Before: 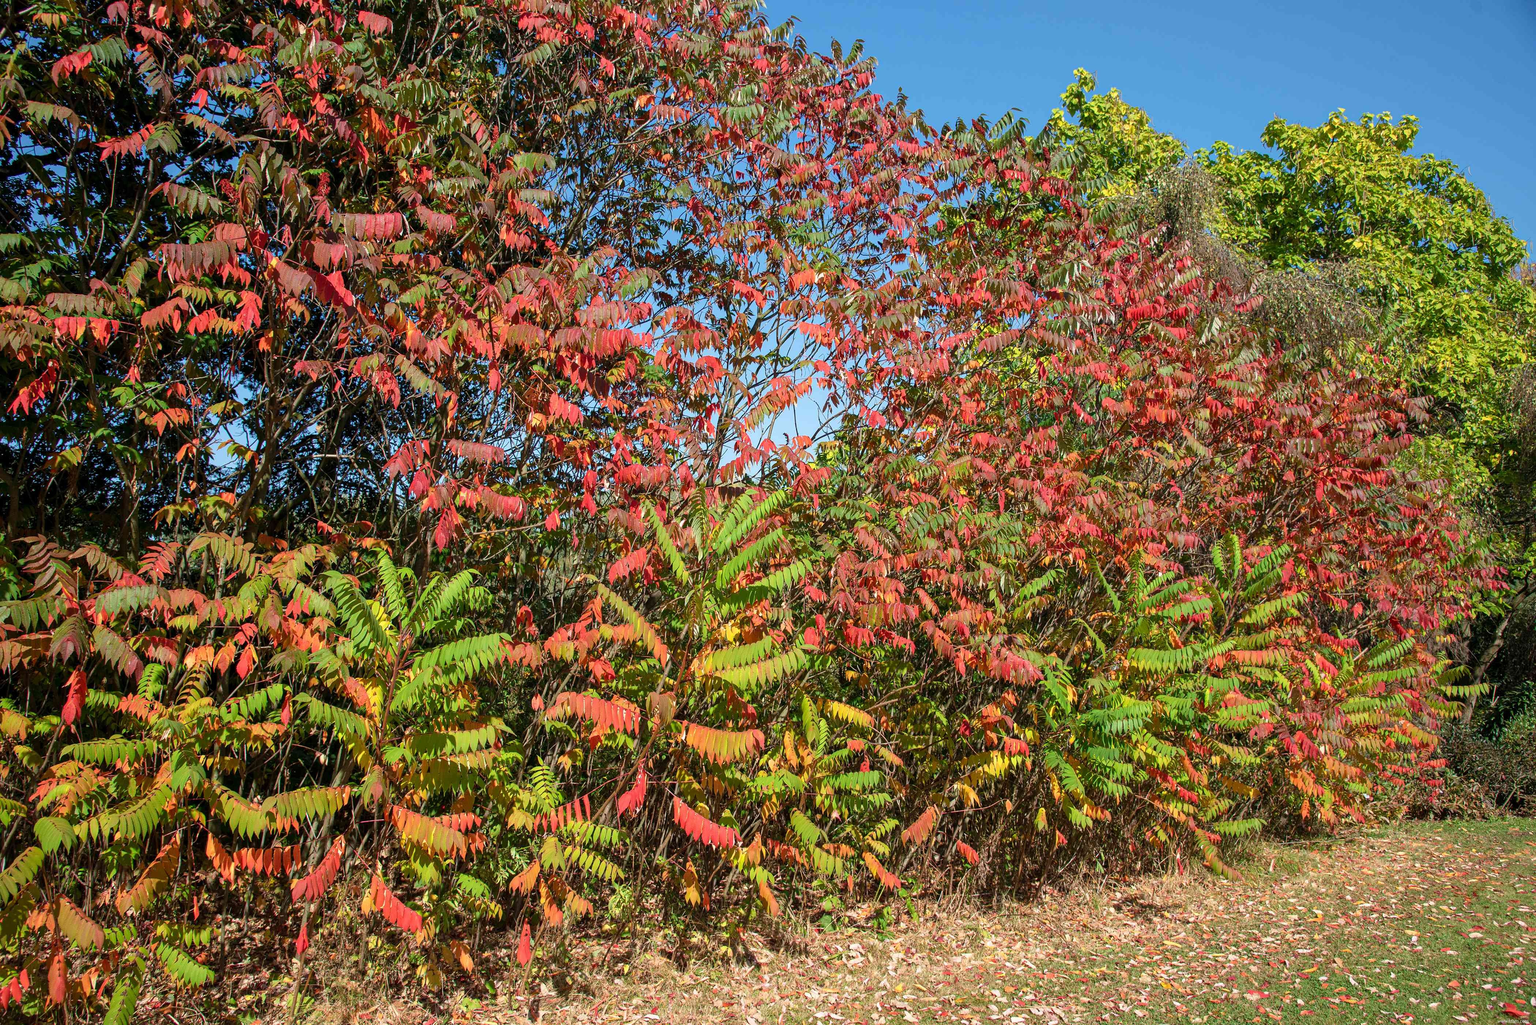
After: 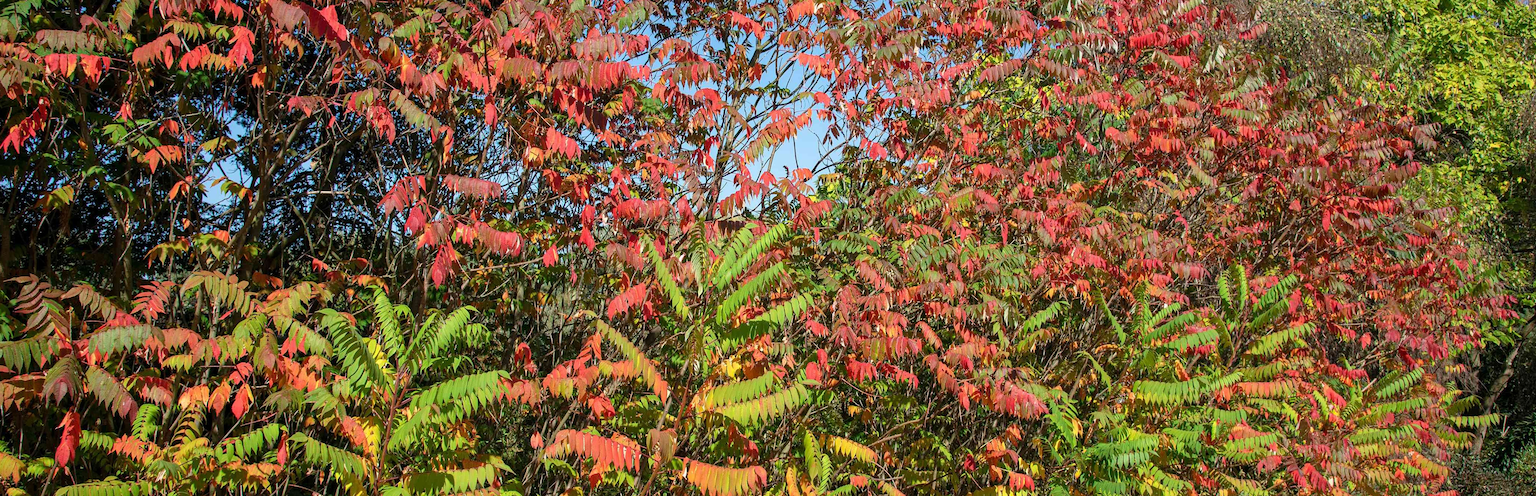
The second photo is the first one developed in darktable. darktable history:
crop and rotate: top 26.056%, bottom 25.543%
rotate and perspective: rotation -0.45°, automatic cropping original format, crop left 0.008, crop right 0.992, crop top 0.012, crop bottom 0.988
